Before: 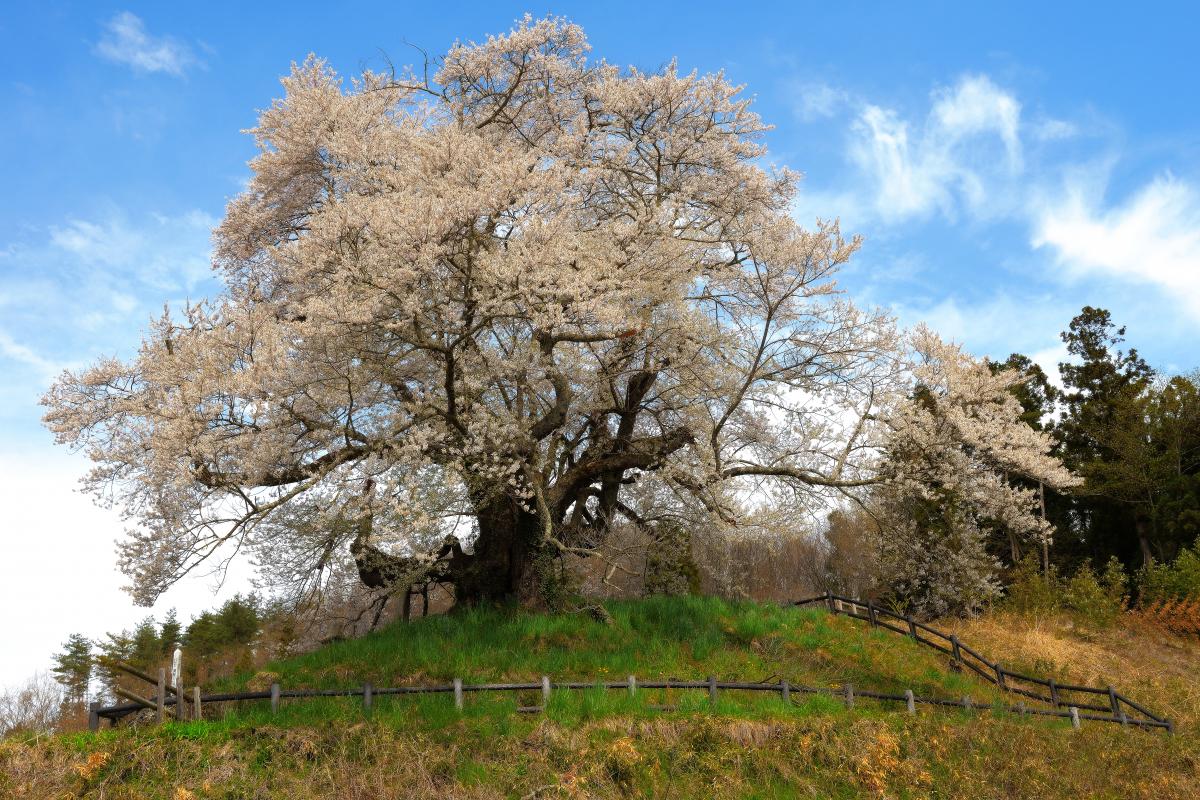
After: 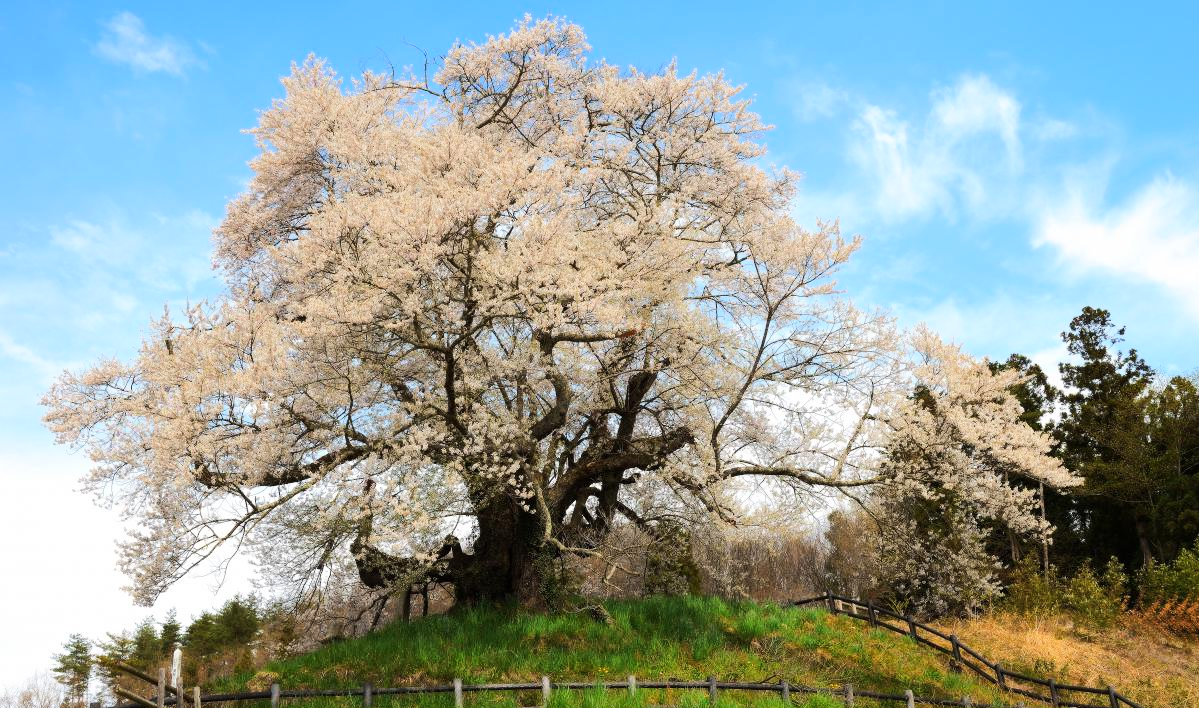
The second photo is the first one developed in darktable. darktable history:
crop and rotate: top 0%, bottom 11.49%
rgb curve: curves: ch0 [(0, 0) (0.284, 0.292) (0.505, 0.644) (1, 1)], compensate middle gray true
